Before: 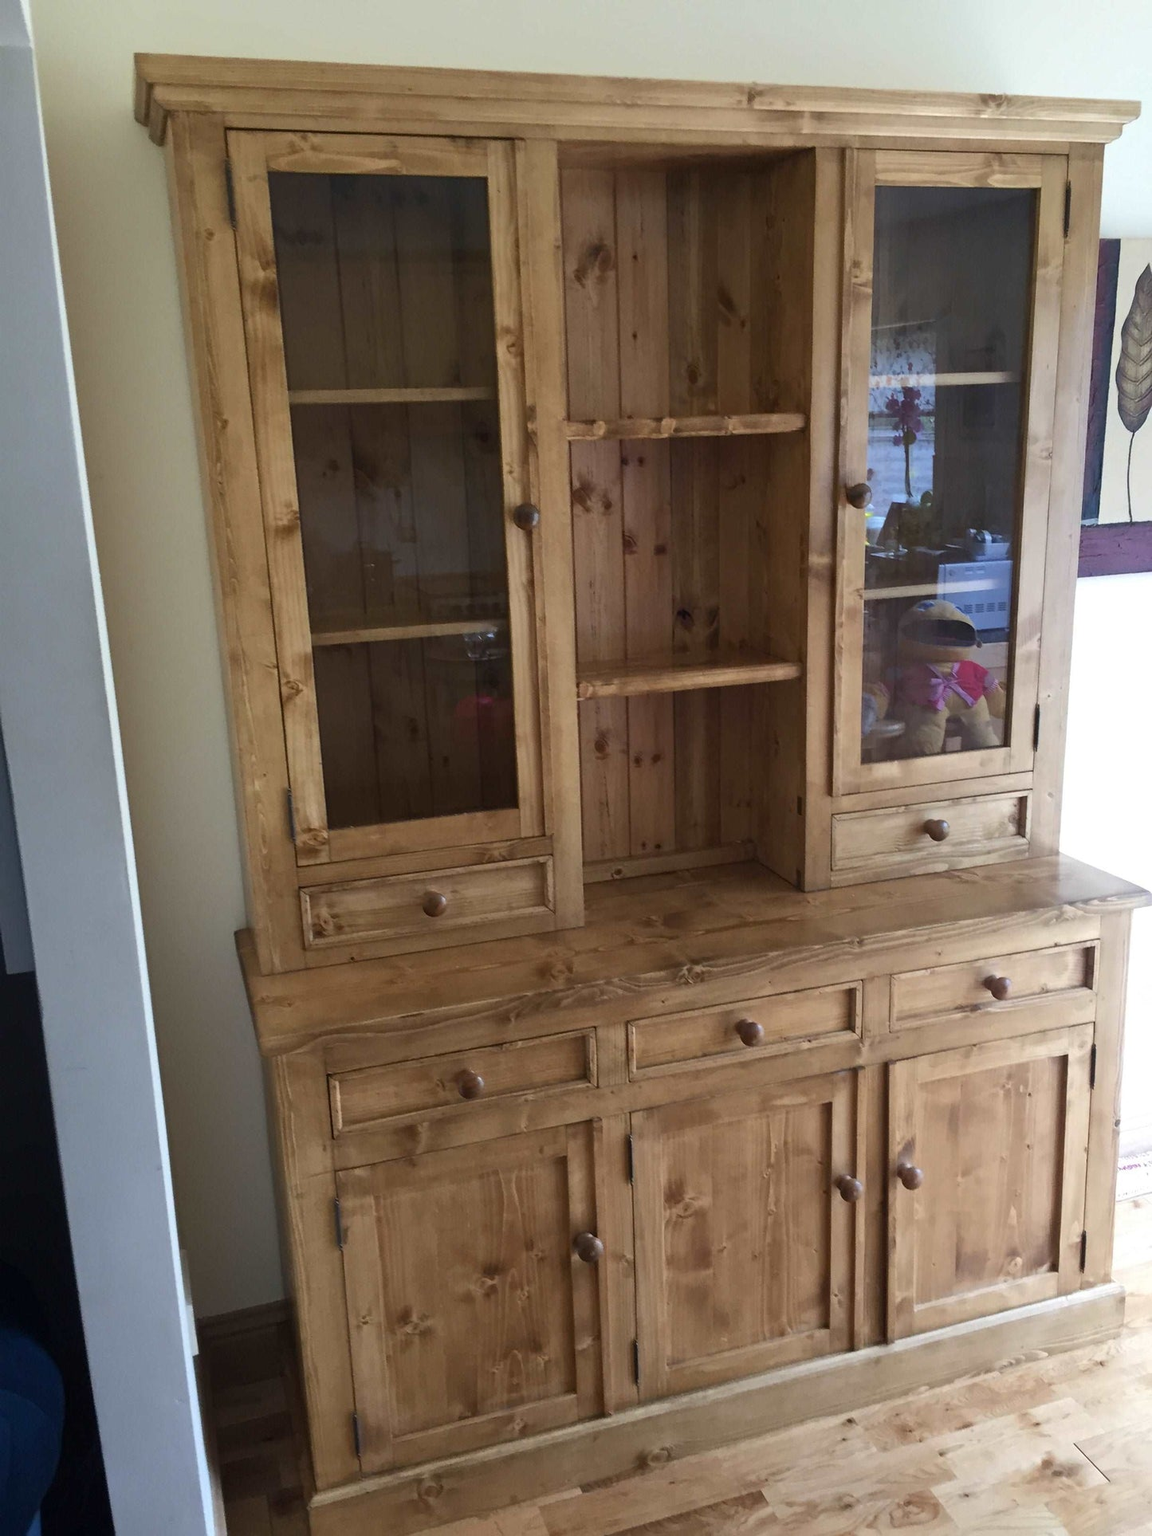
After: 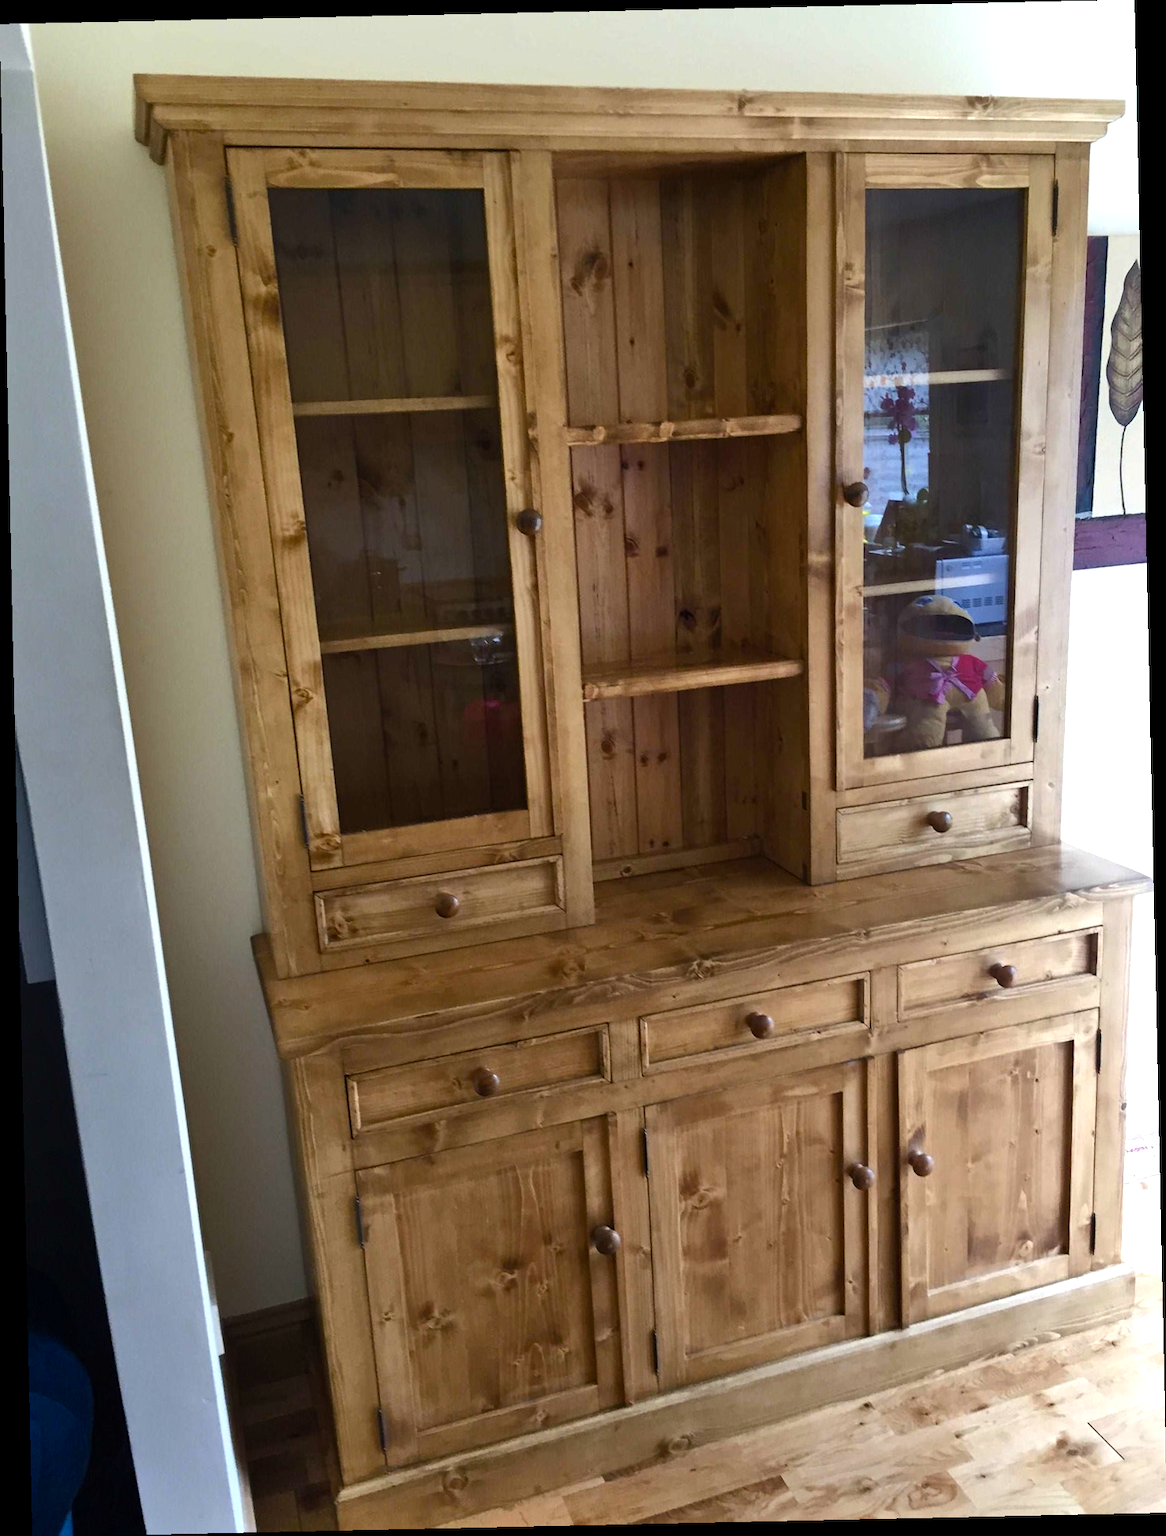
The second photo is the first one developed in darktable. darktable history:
shadows and highlights: shadows 43.71, white point adjustment -1.46, soften with gaussian
color balance rgb: shadows lift › luminance -20%, power › hue 72.24°, highlights gain › luminance 15%, global offset › hue 171.6°, perceptual saturation grading › highlights -15%, perceptual saturation grading › shadows 25%, global vibrance 30%, contrast 10%
rotate and perspective: rotation -1.24°, automatic cropping off
